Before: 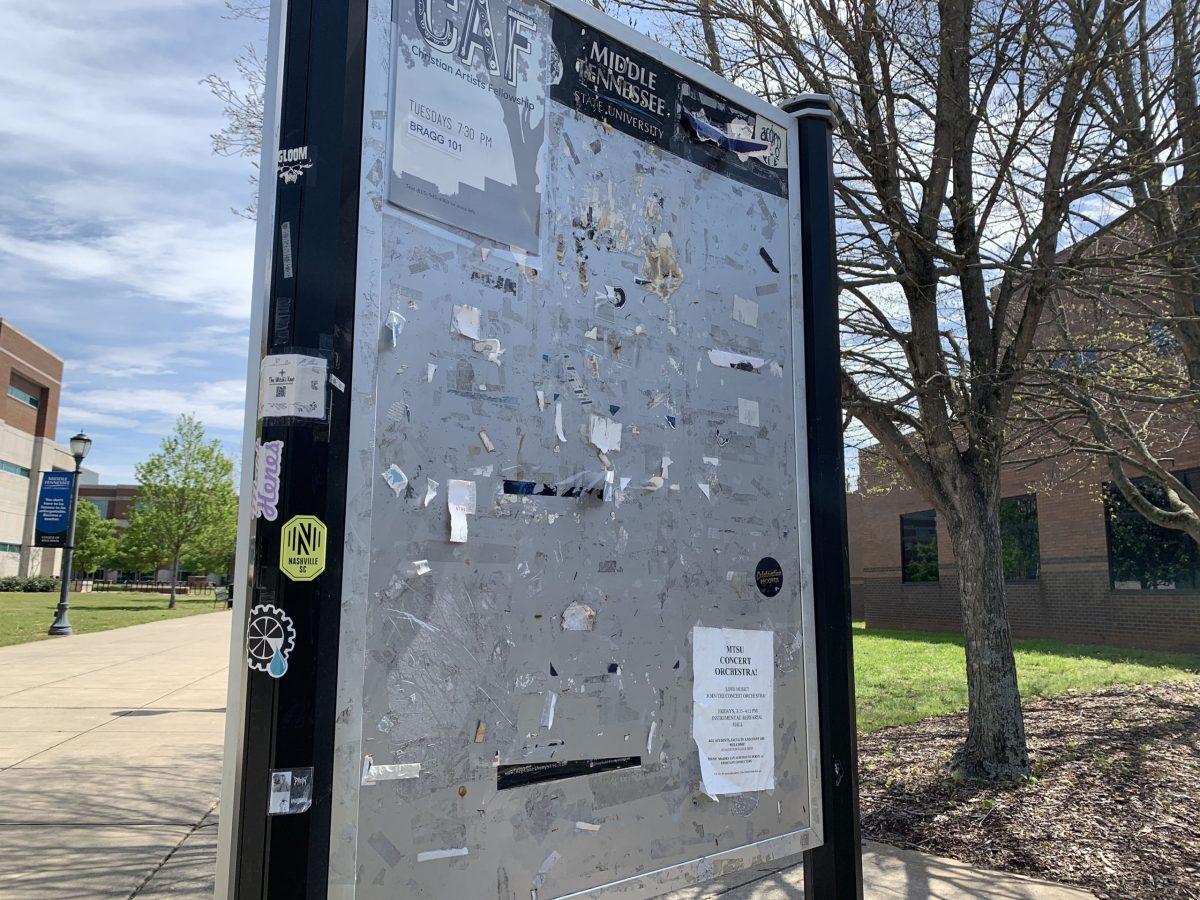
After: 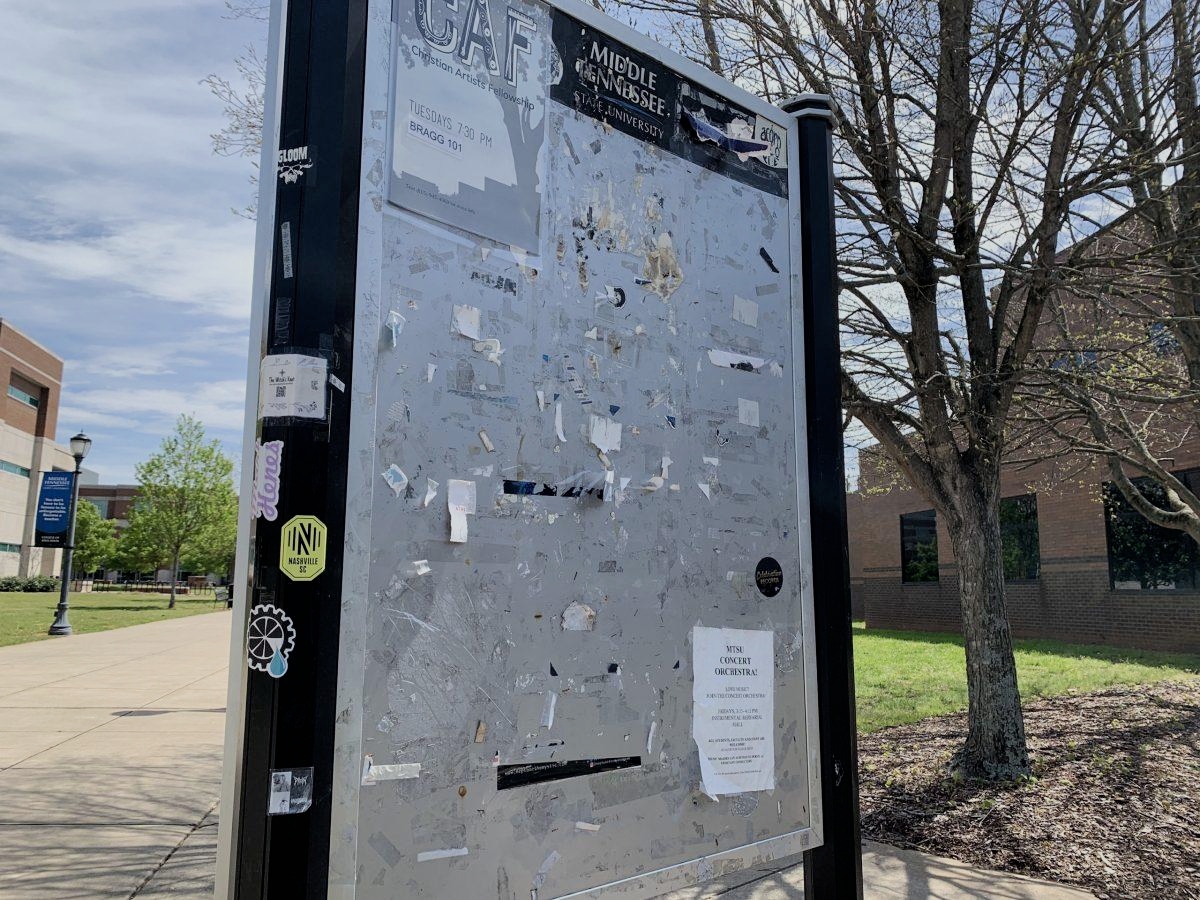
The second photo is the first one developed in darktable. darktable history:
filmic rgb: black relative exposure -7.96 EV, white relative exposure 3.82 EV, hardness 4.37
tone equalizer: edges refinement/feathering 500, mask exposure compensation -1.57 EV, preserve details no
